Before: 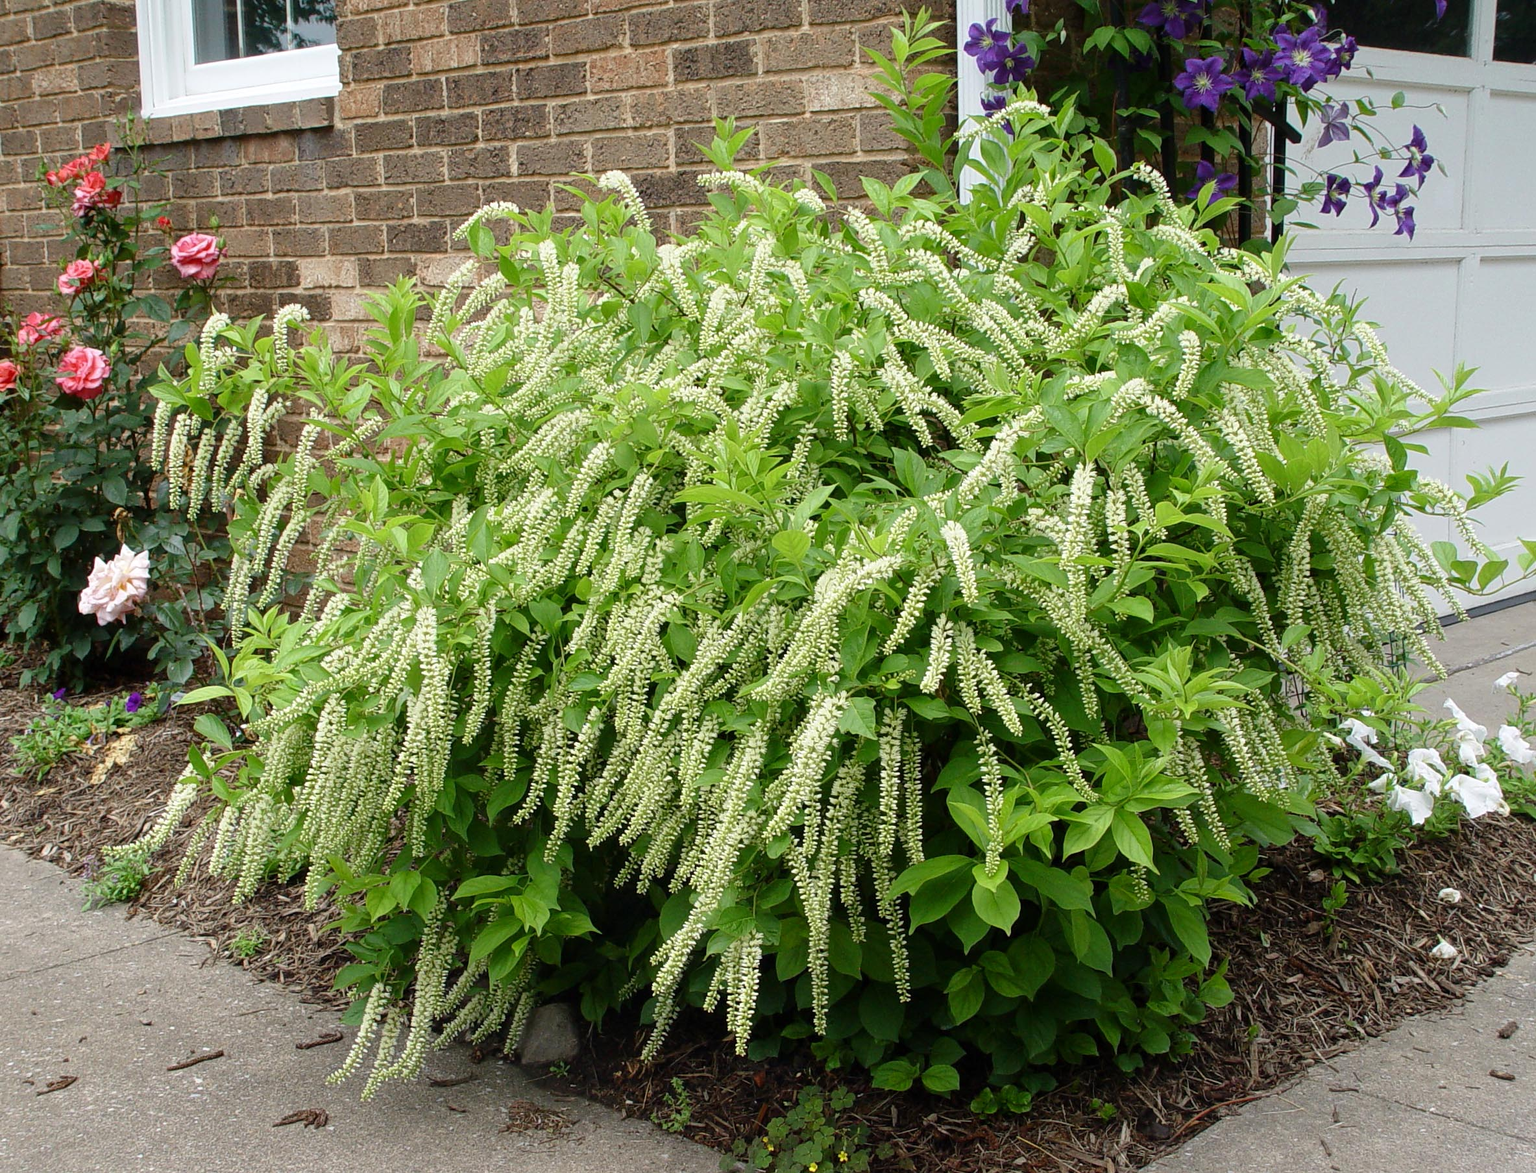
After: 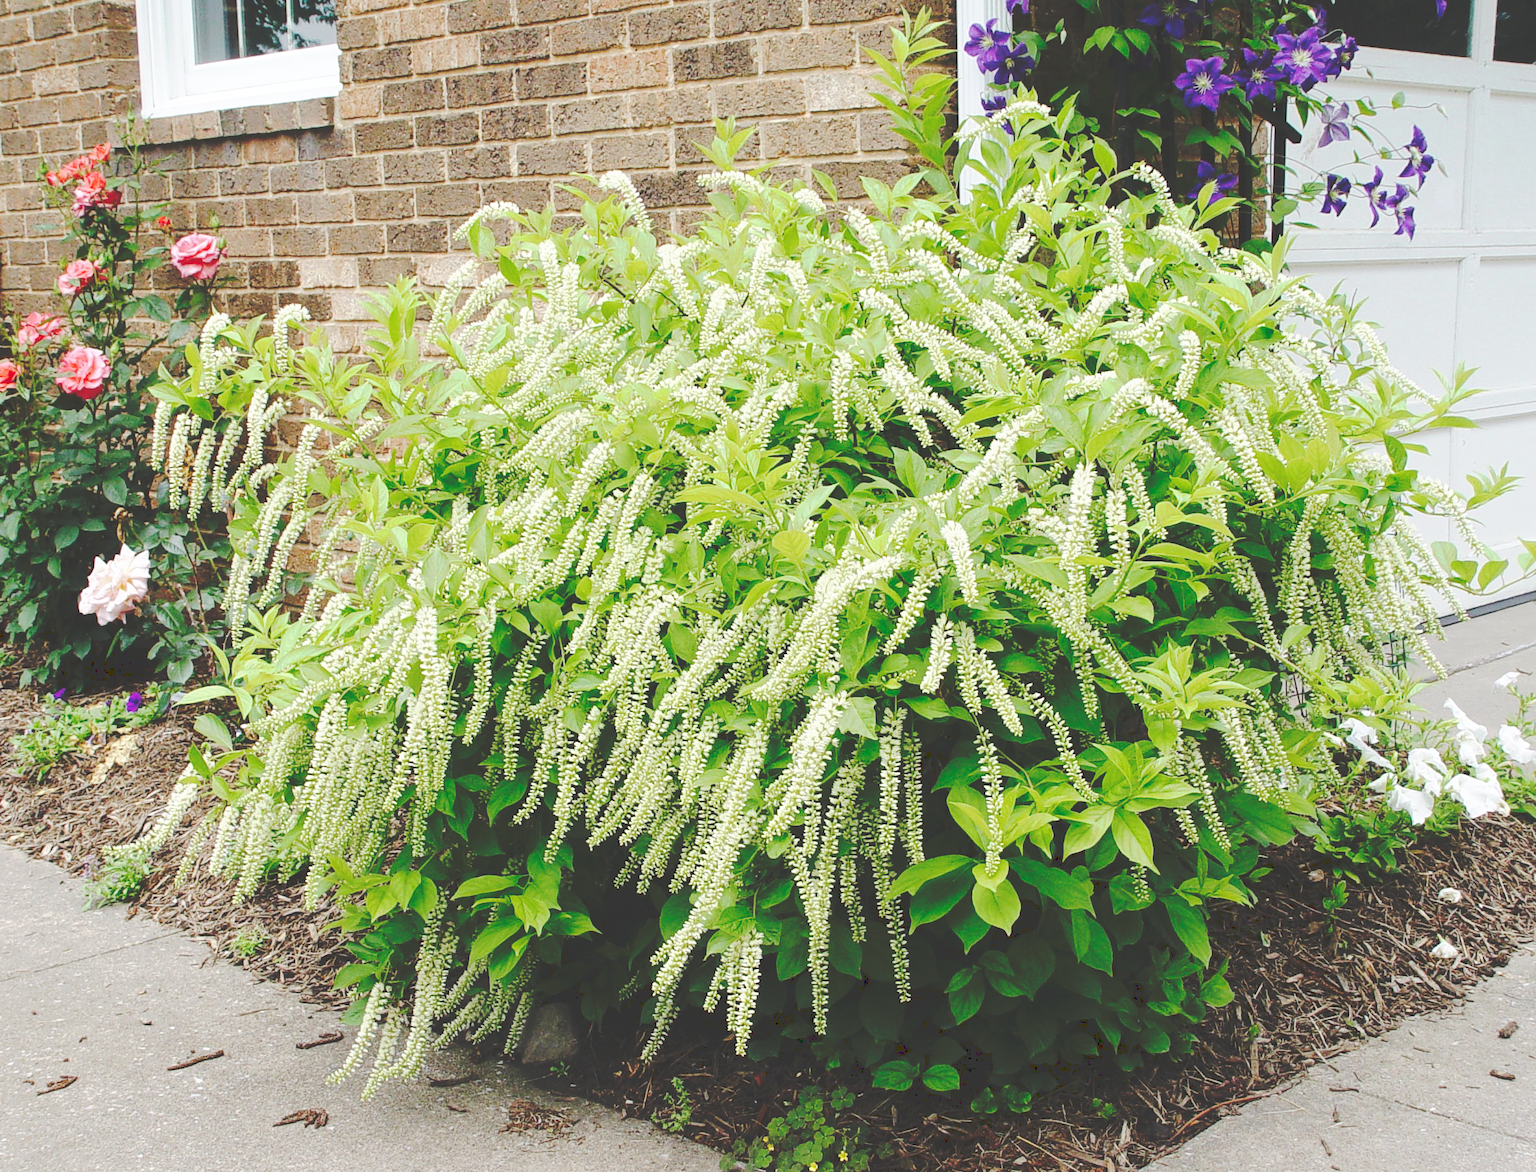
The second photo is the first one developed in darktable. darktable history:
tone curve: curves: ch0 [(0, 0) (0.003, 0.217) (0.011, 0.217) (0.025, 0.229) (0.044, 0.243) (0.069, 0.253) (0.1, 0.265) (0.136, 0.281) (0.177, 0.305) (0.224, 0.331) (0.277, 0.369) (0.335, 0.415) (0.399, 0.472) (0.468, 0.543) (0.543, 0.609) (0.623, 0.676) (0.709, 0.734) (0.801, 0.798) (0.898, 0.849) (1, 1)], preserve colors none
base curve: curves: ch0 [(0, 0) (0.04, 0.03) (0.133, 0.232) (0.448, 0.748) (0.843, 0.968) (1, 1)], preserve colors none
